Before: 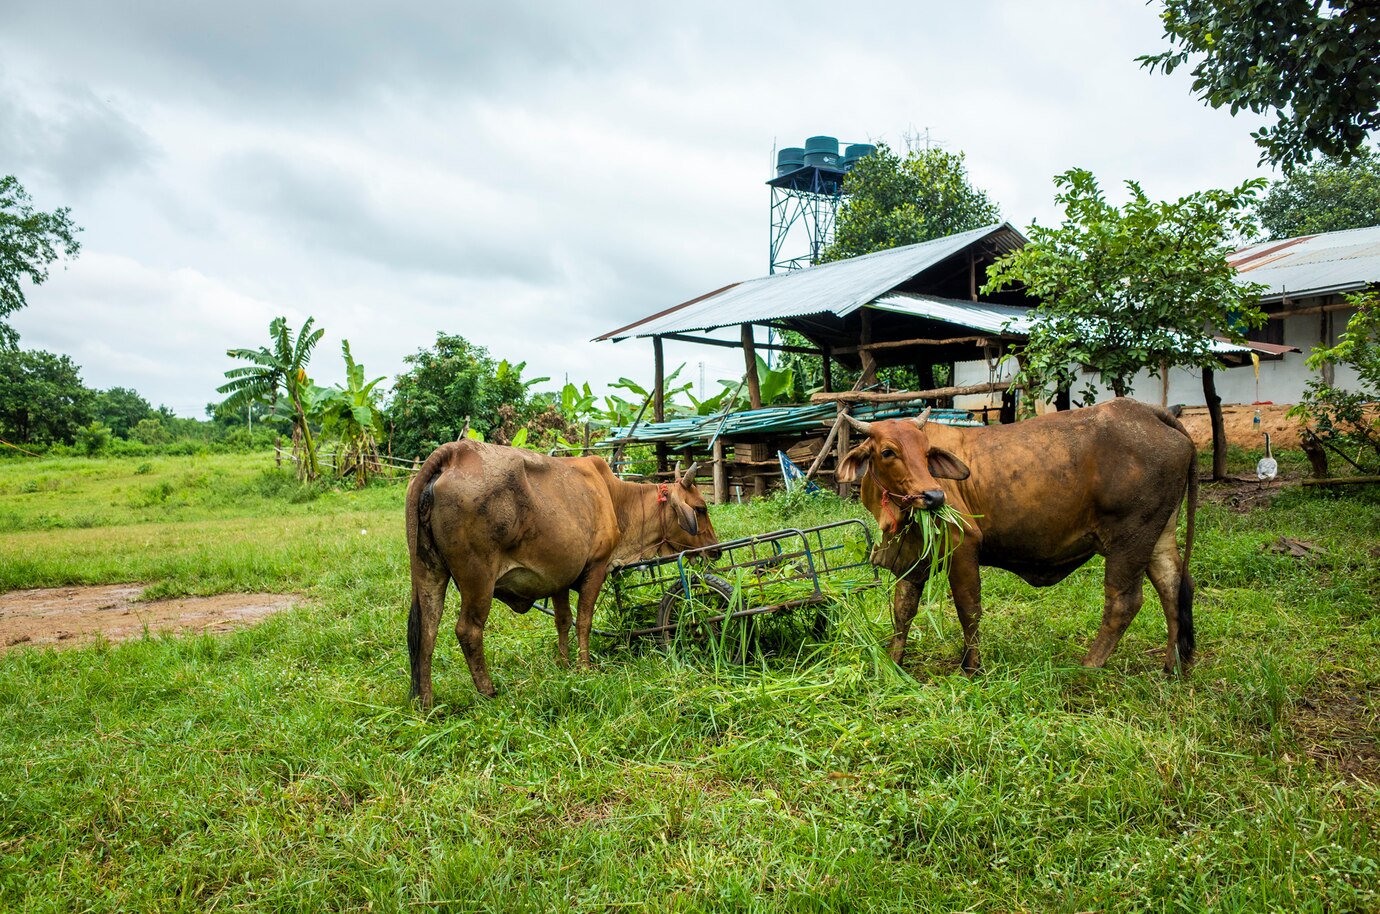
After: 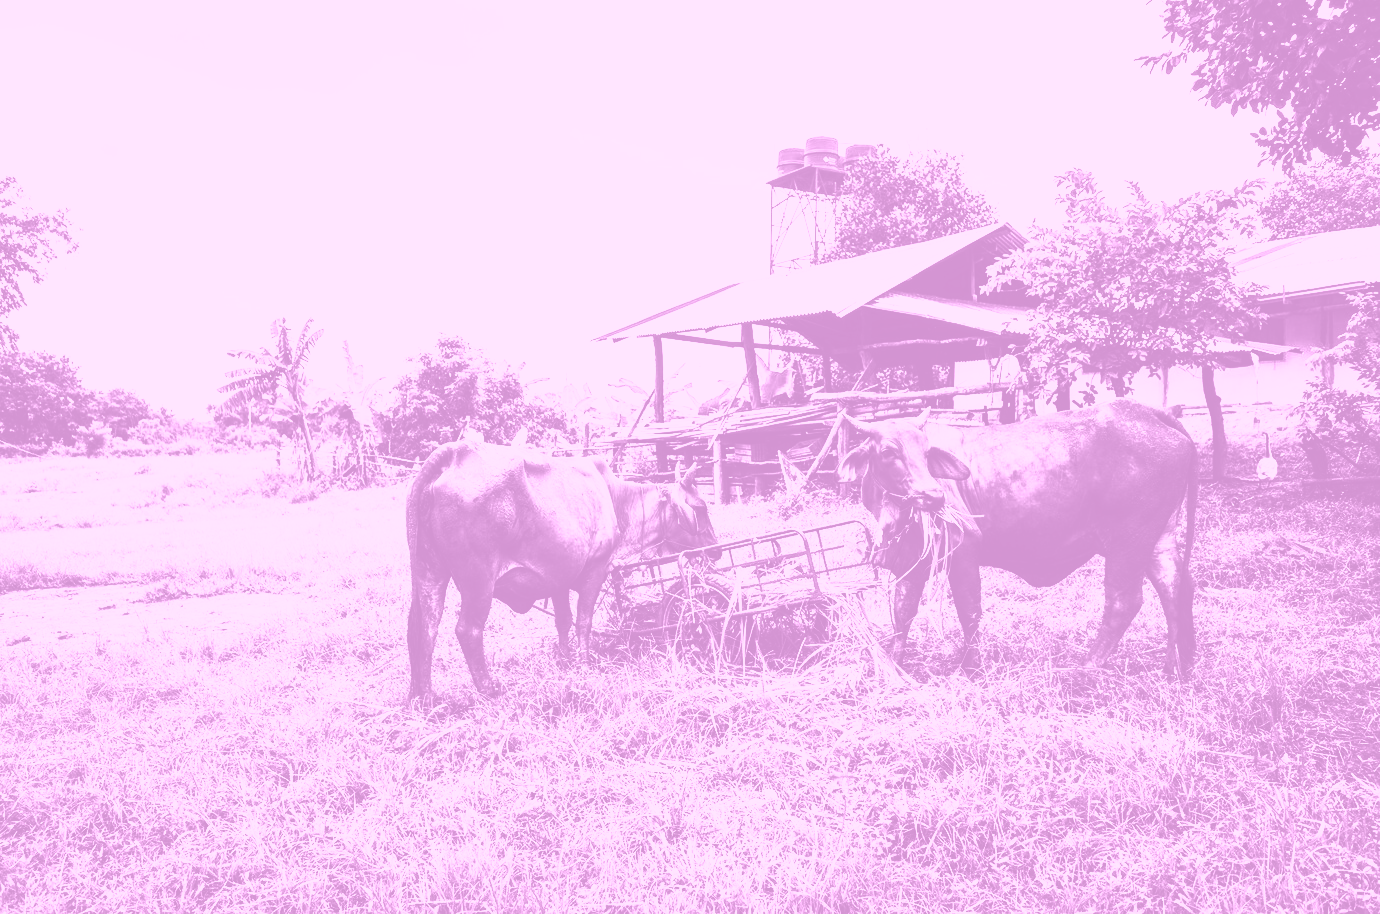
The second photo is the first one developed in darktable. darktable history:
filmic rgb: black relative exposure -4 EV, white relative exposure 3 EV, hardness 3.02, contrast 1.5
rgb curve: curves: ch0 [(0, 0.186) (0.314, 0.284) (0.576, 0.466) (0.805, 0.691) (0.936, 0.886)]; ch1 [(0, 0.186) (0.314, 0.284) (0.581, 0.534) (0.771, 0.746) (0.936, 0.958)]; ch2 [(0, 0.216) (0.275, 0.39) (1, 1)], mode RGB, independent channels, compensate middle gray true, preserve colors none
contrast brightness saturation: contrast 0.62, brightness 0.34, saturation 0.14
exposure: exposure 0.258 EV, compensate highlight preservation false
colorize: hue 331.2°, saturation 75%, source mix 30.28%, lightness 70.52%, version 1
